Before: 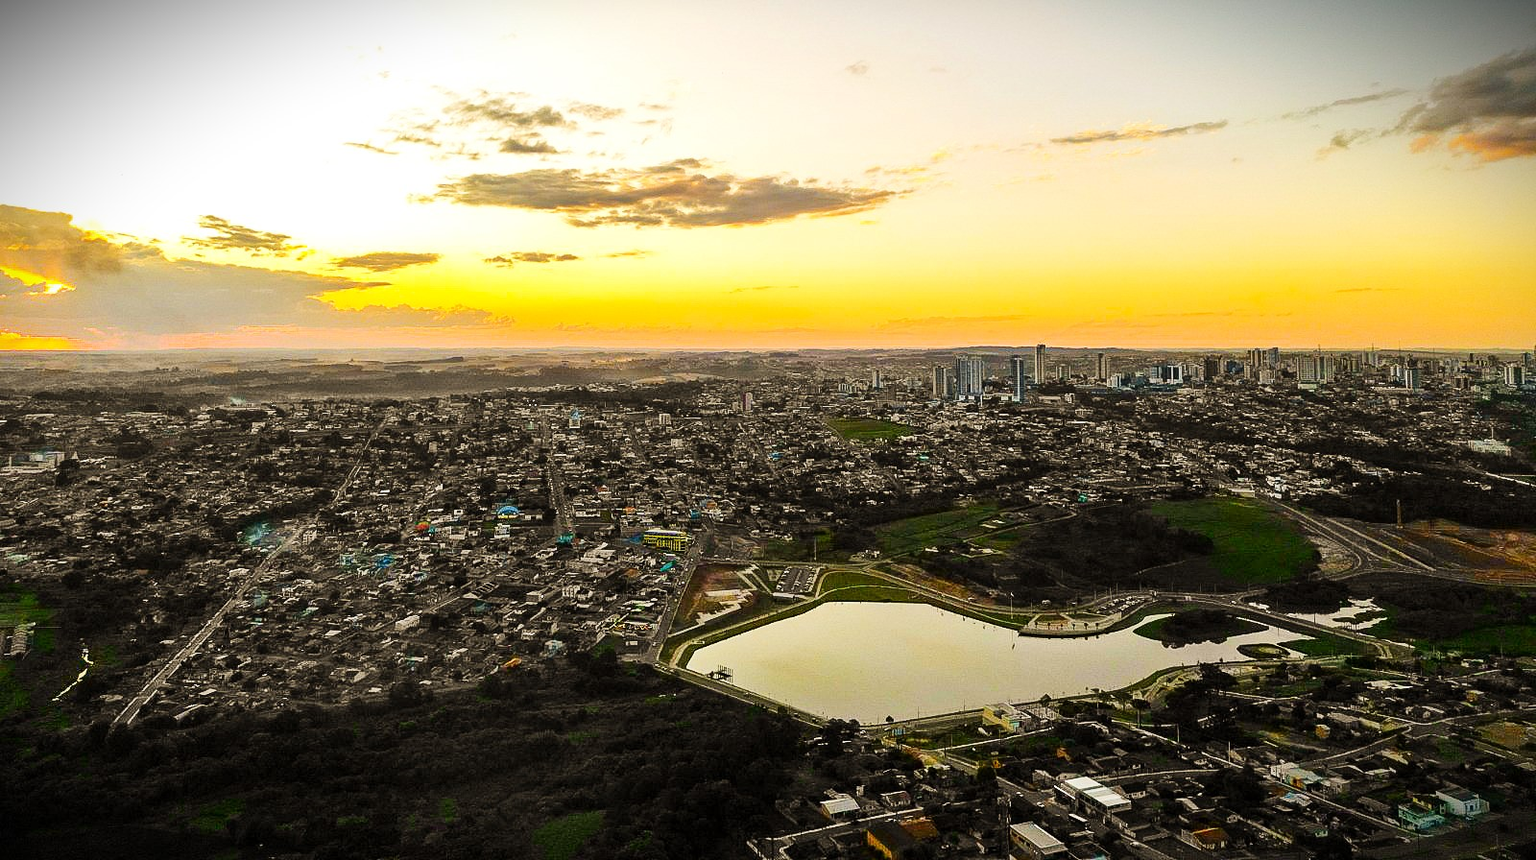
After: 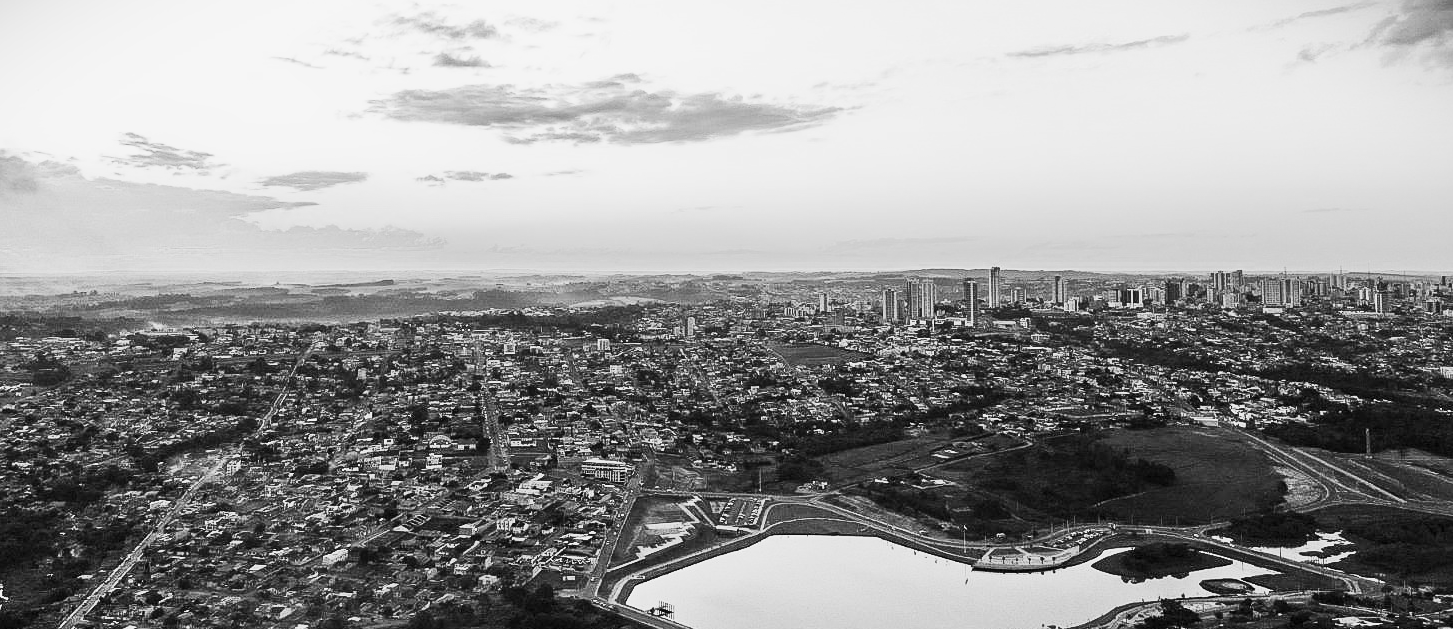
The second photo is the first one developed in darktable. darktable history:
tone equalizer: on, module defaults
crop: left 5.596%, top 10.314%, right 3.534%, bottom 19.395%
white balance: red 1.123, blue 0.83
exposure: black level correction 0, exposure 0.68 EV, compensate exposure bias true, compensate highlight preservation false
monochrome: on, module defaults
sigmoid: contrast 1.22, skew 0.65
